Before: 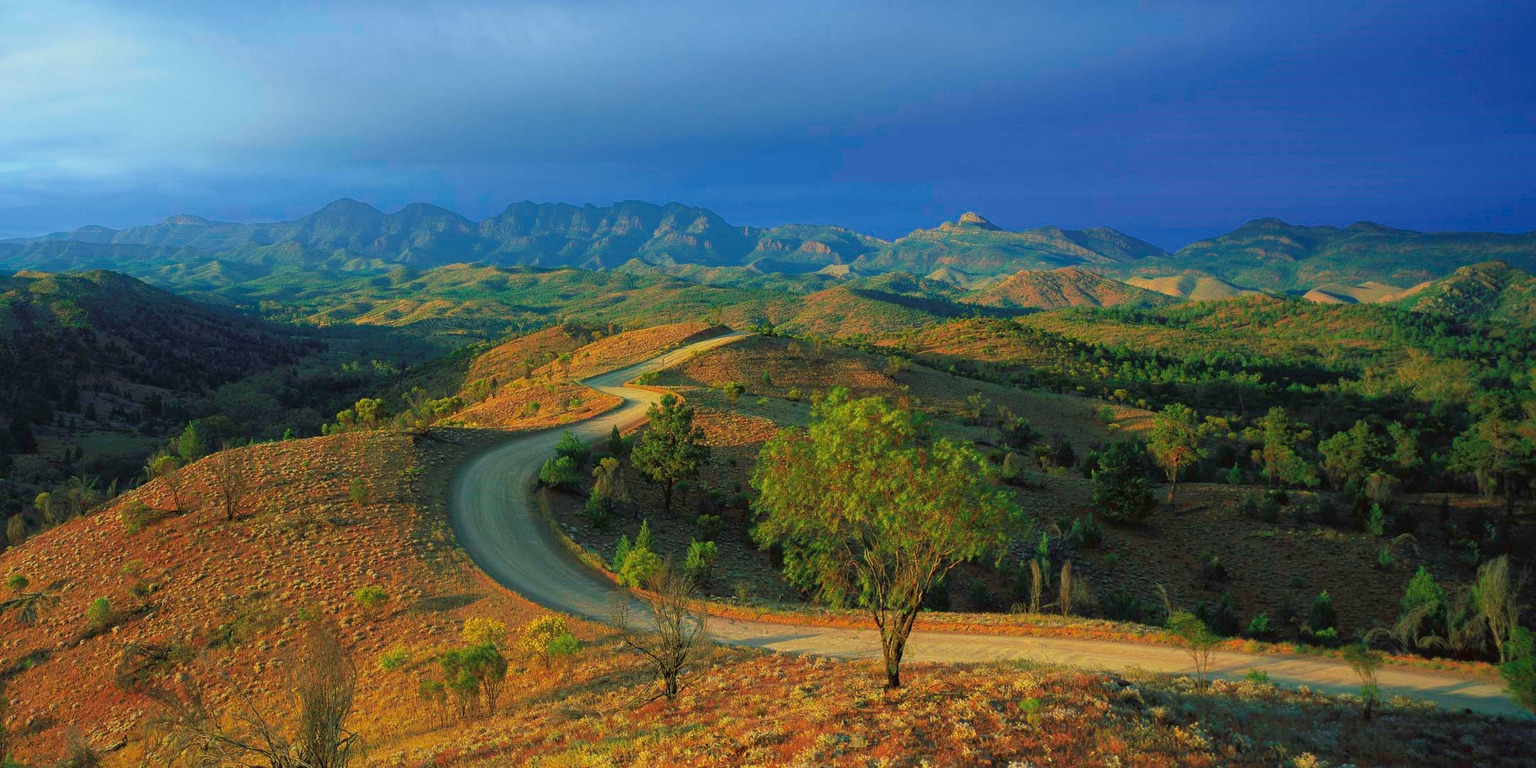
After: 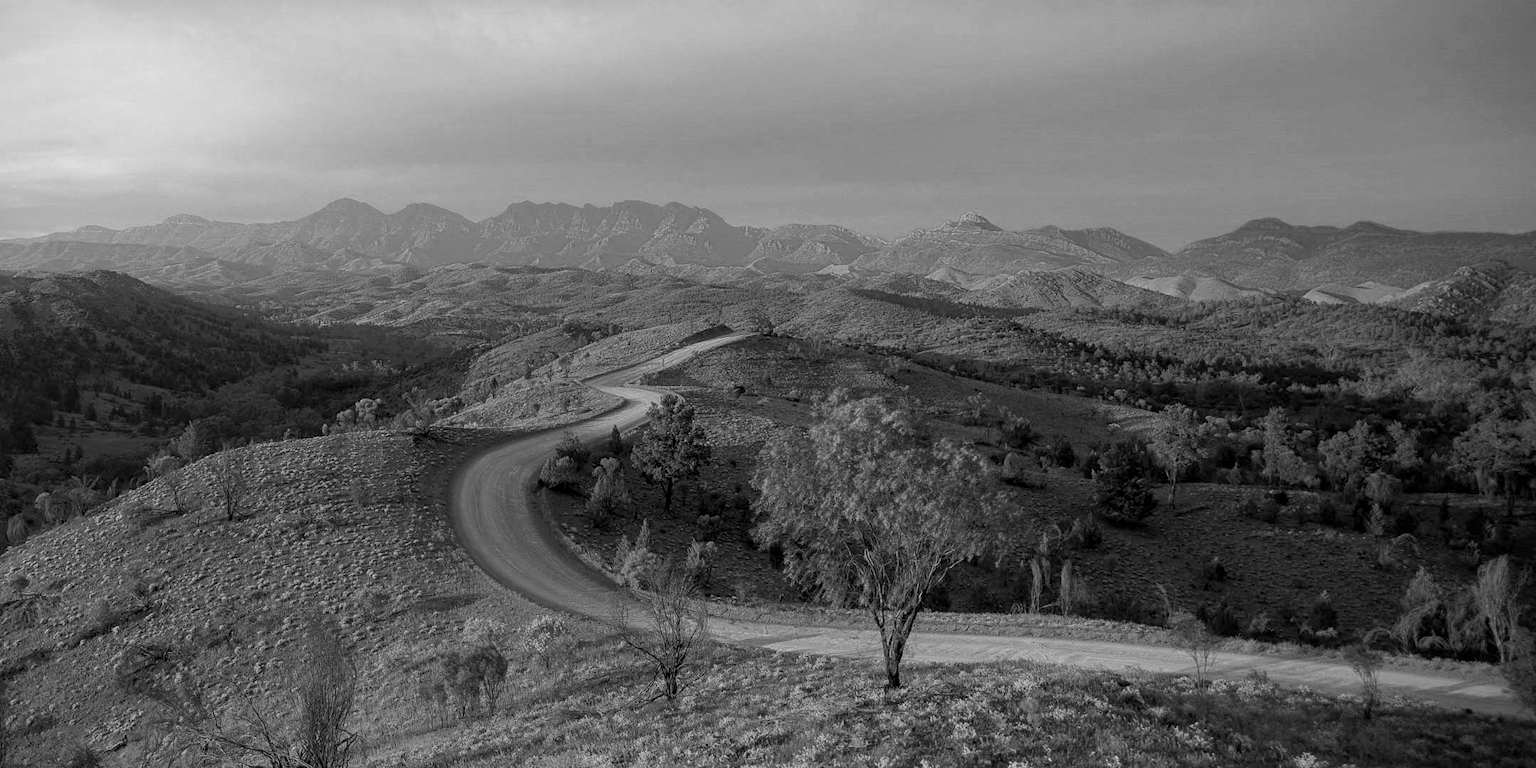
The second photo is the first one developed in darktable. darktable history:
local contrast: detail 130%
color calibration: output gray [0.25, 0.35, 0.4, 0], illuminant as shot in camera, x 0.379, y 0.397, temperature 4139.81 K
vignetting: fall-off start 100.38%, brightness -0.455, saturation -0.311, width/height ratio 1.319
